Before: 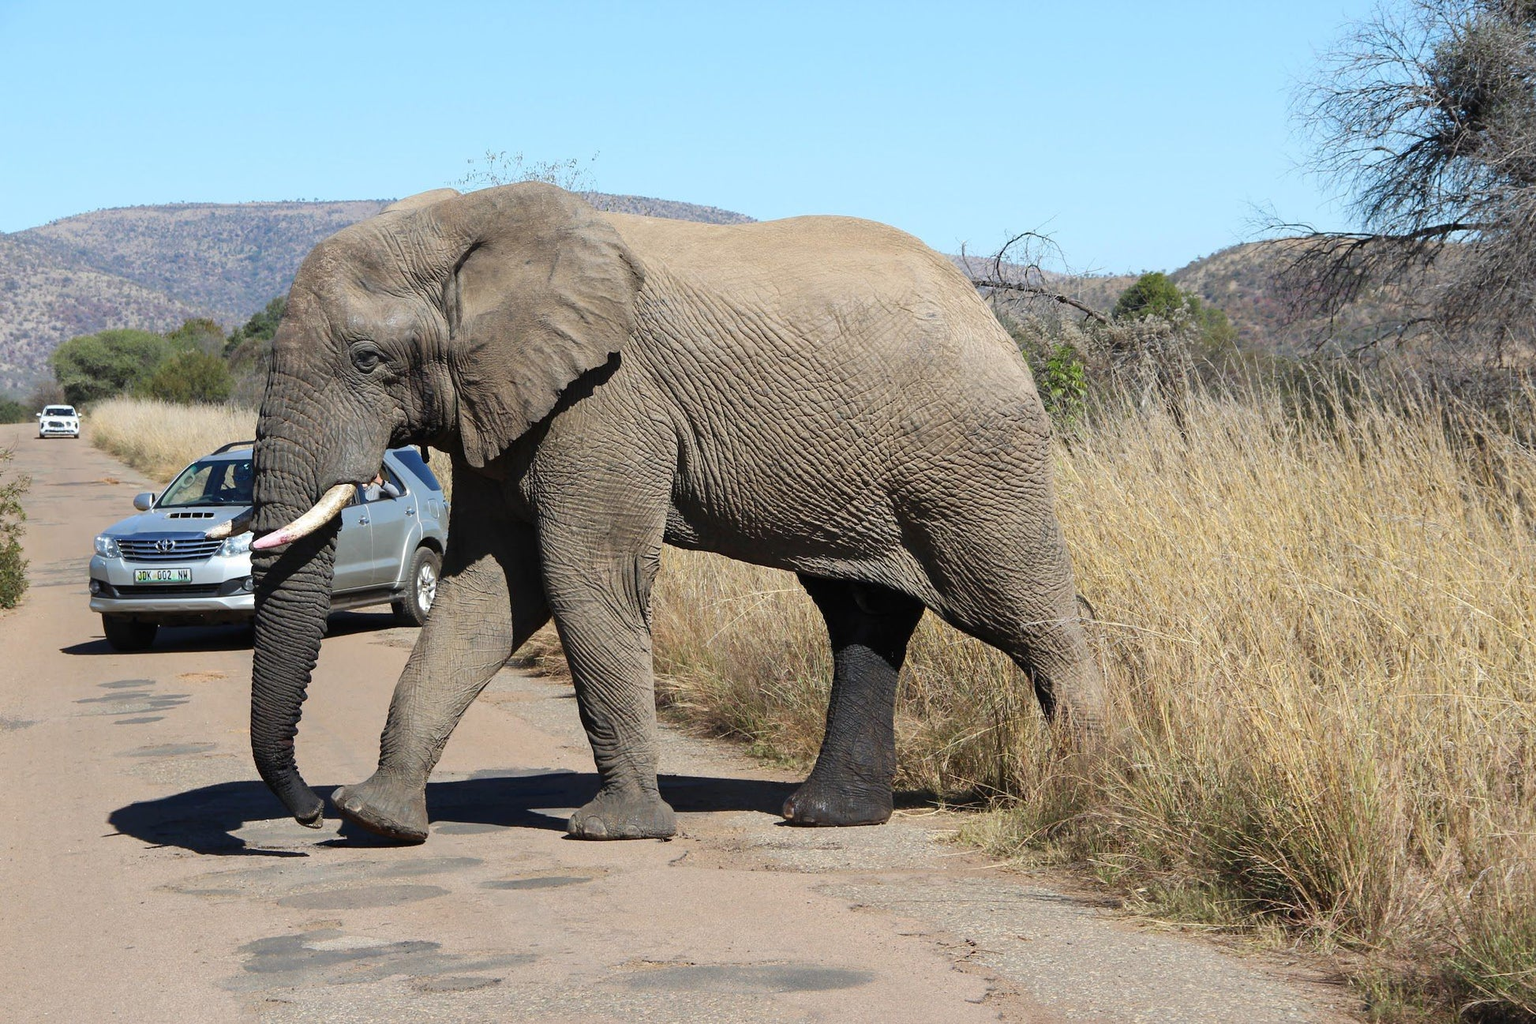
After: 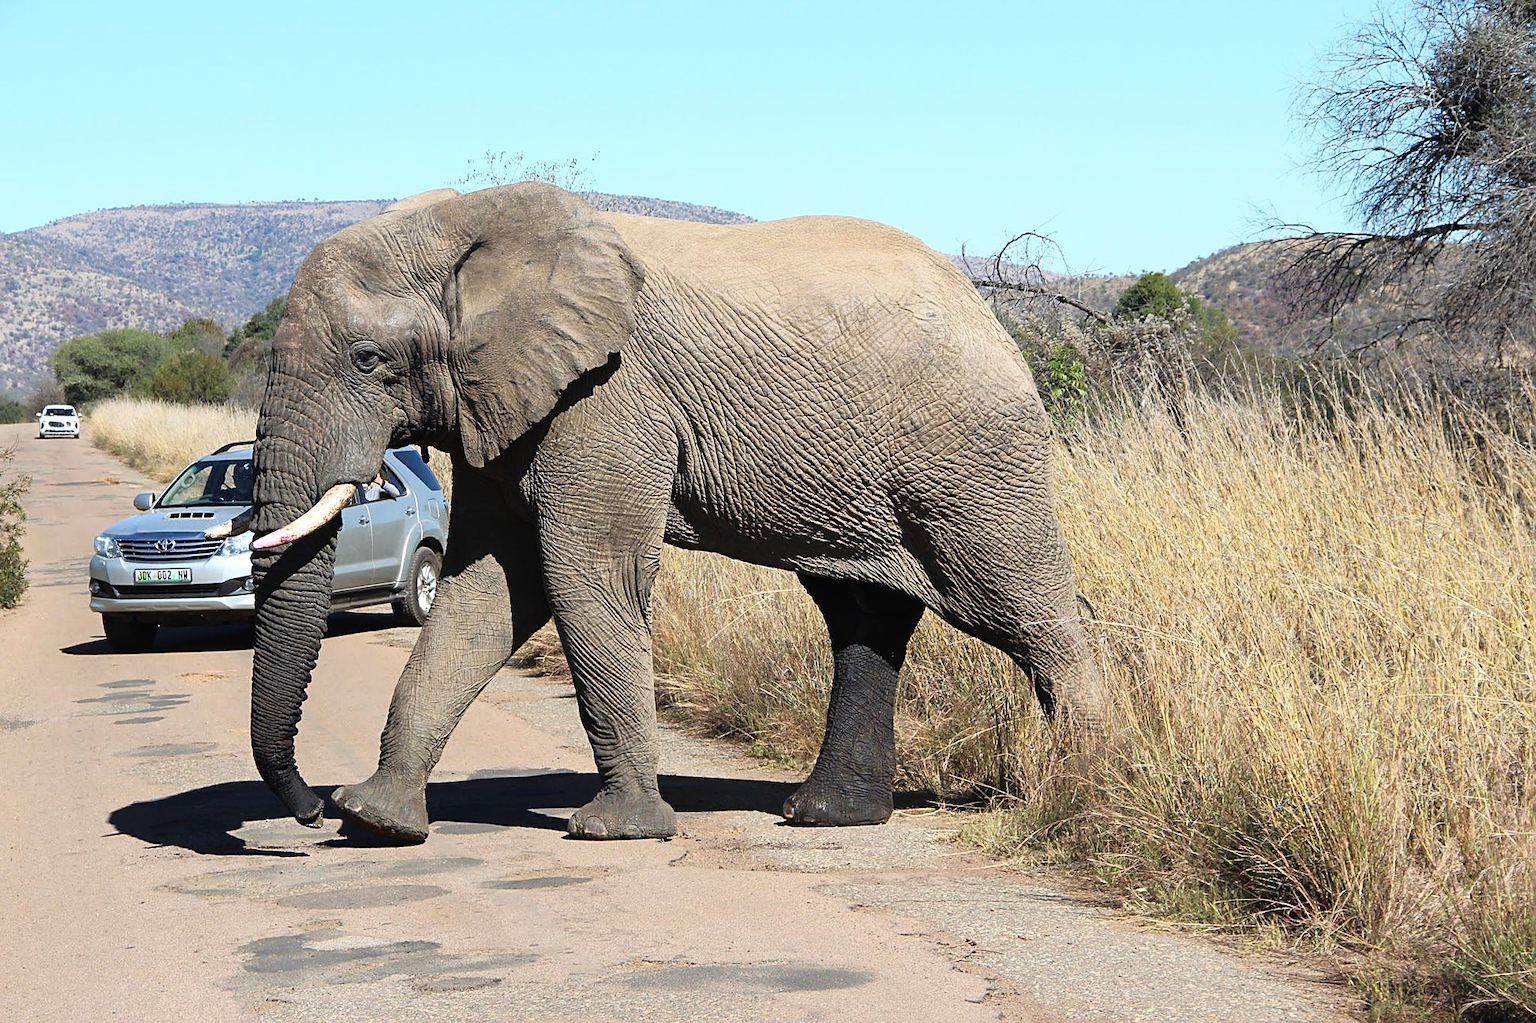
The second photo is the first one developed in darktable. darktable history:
sharpen: on, module defaults
tone curve: curves: ch0 [(0, 0.01) (0.037, 0.032) (0.131, 0.108) (0.275, 0.286) (0.483, 0.517) (0.61, 0.661) (0.697, 0.768) (0.797, 0.876) (0.888, 0.952) (0.997, 0.995)]; ch1 [(0, 0) (0.312, 0.262) (0.425, 0.402) (0.5, 0.5) (0.527, 0.532) (0.556, 0.585) (0.683, 0.706) (0.746, 0.77) (1, 1)]; ch2 [(0, 0) (0.223, 0.185) (0.333, 0.284) (0.432, 0.4) (0.502, 0.502) (0.525, 0.527) (0.545, 0.564) (0.587, 0.613) (0.636, 0.654) (0.711, 0.729) (0.845, 0.855) (0.998, 0.977)], color space Lab, linked channels, preserve colors none
